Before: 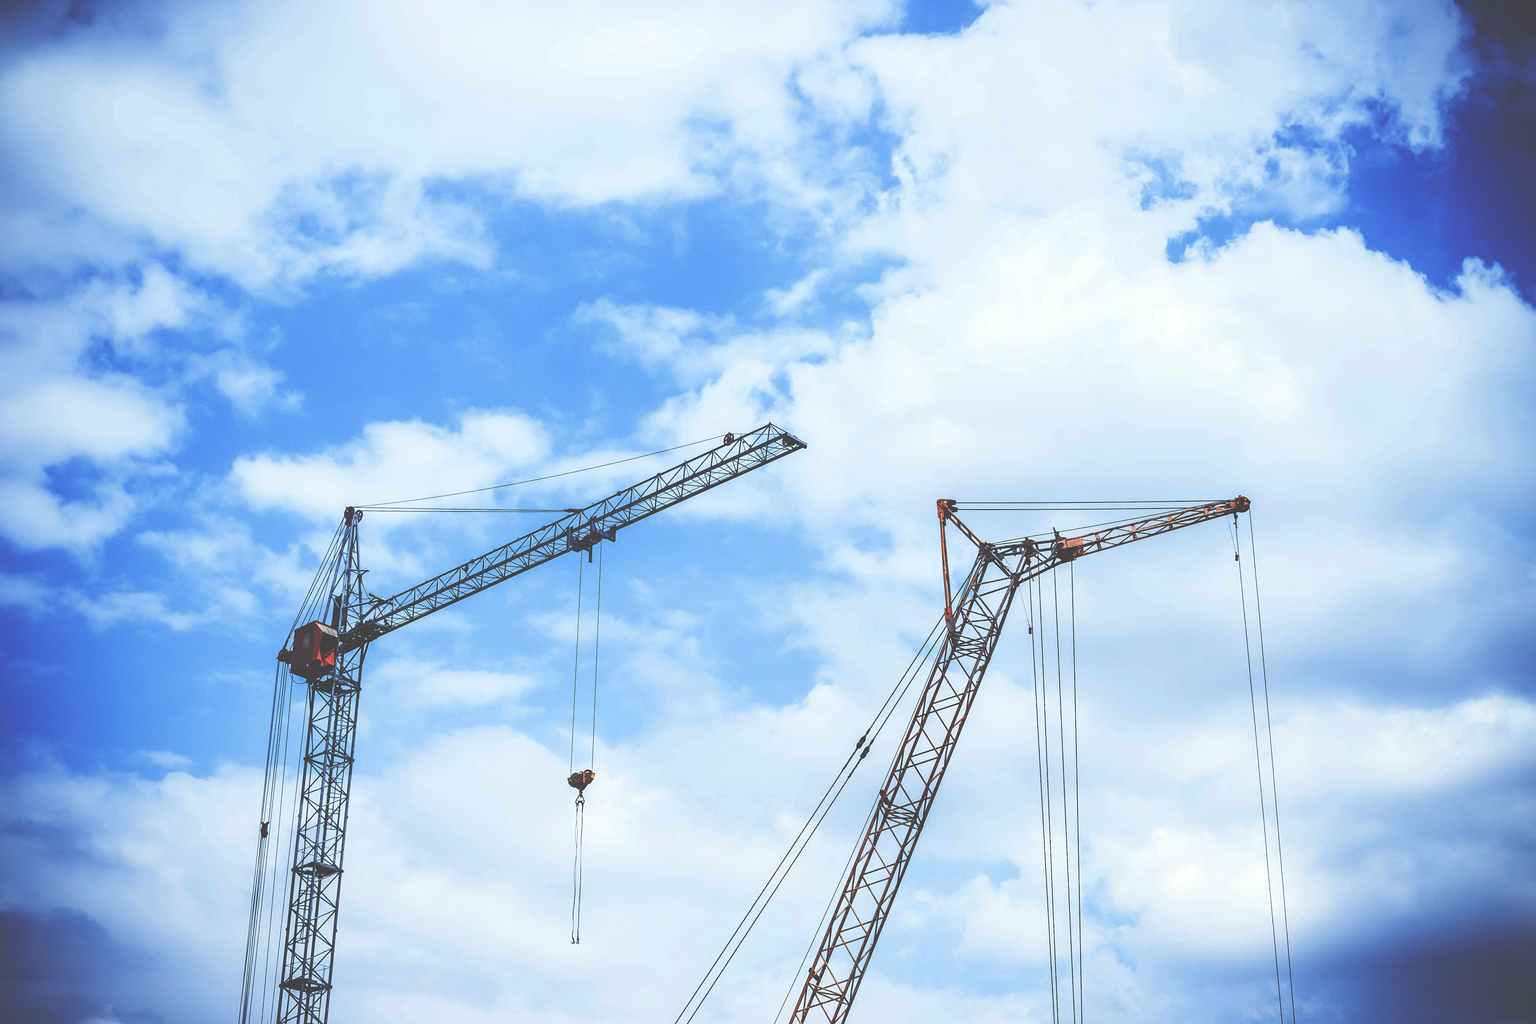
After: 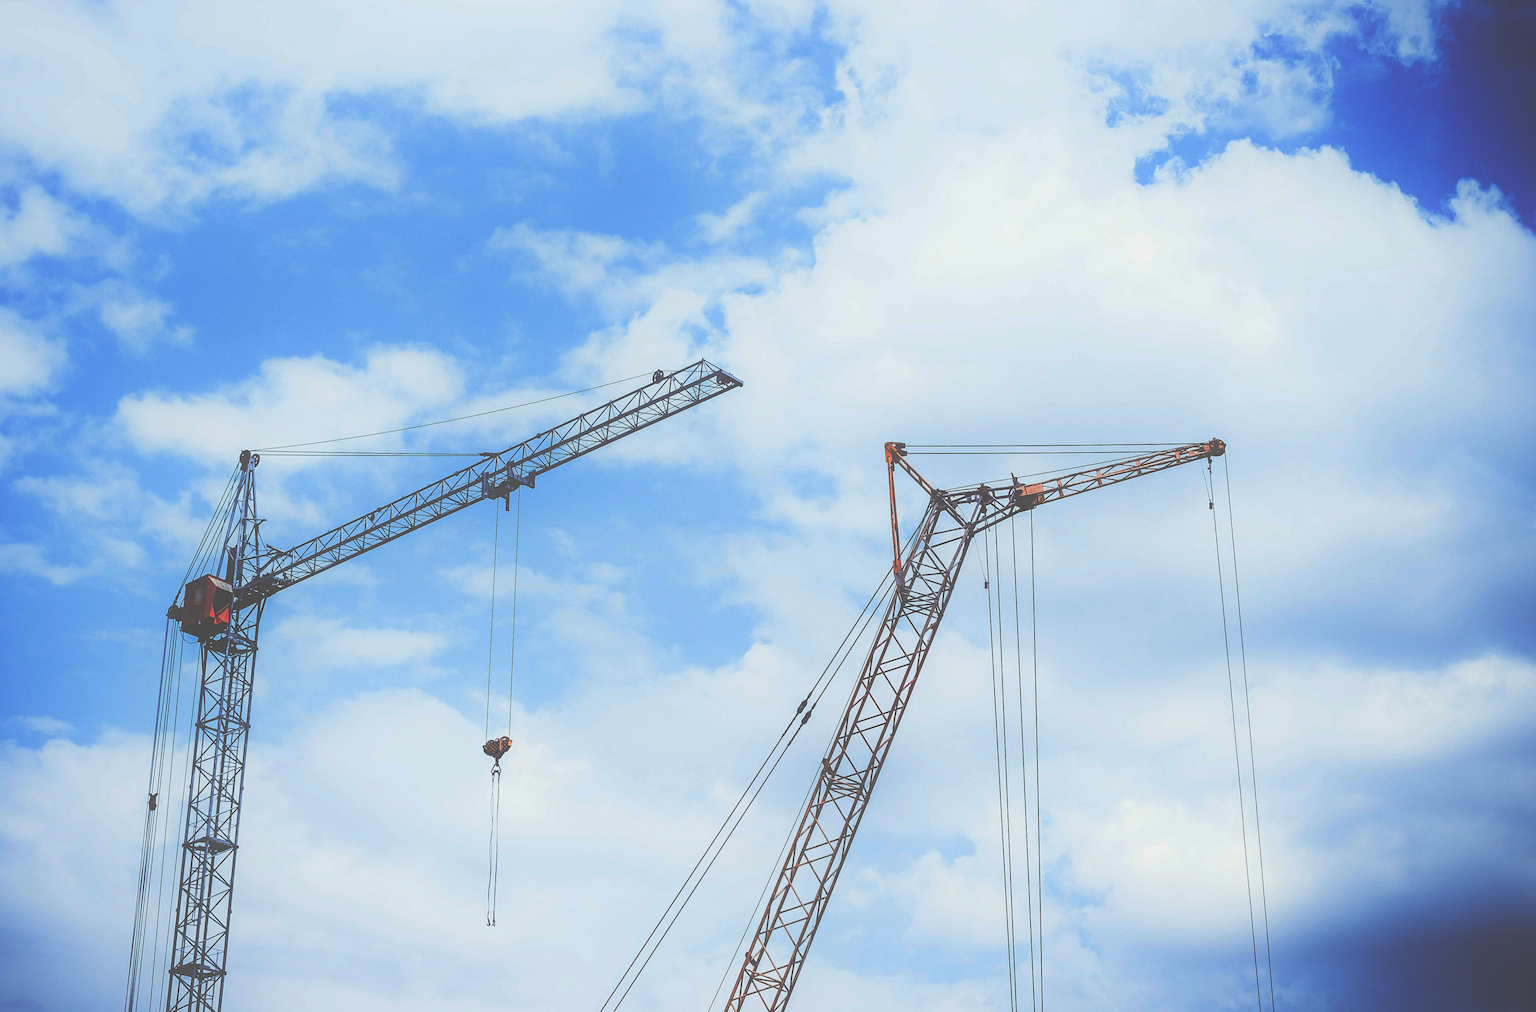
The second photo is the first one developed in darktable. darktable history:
exposure: exposure -0.175 EV, compensate exposure bias true, compensate highlight preservation false
crop and rotate: left 8.103%, top 9.134%
contrast equalizer: octaves 7, y [[0.439, 0.44, 0.442, 0.457, 0.493, 0.498], [0.5 ×6], [0.5 ×6], [0 ×6], [0 ×6]]
